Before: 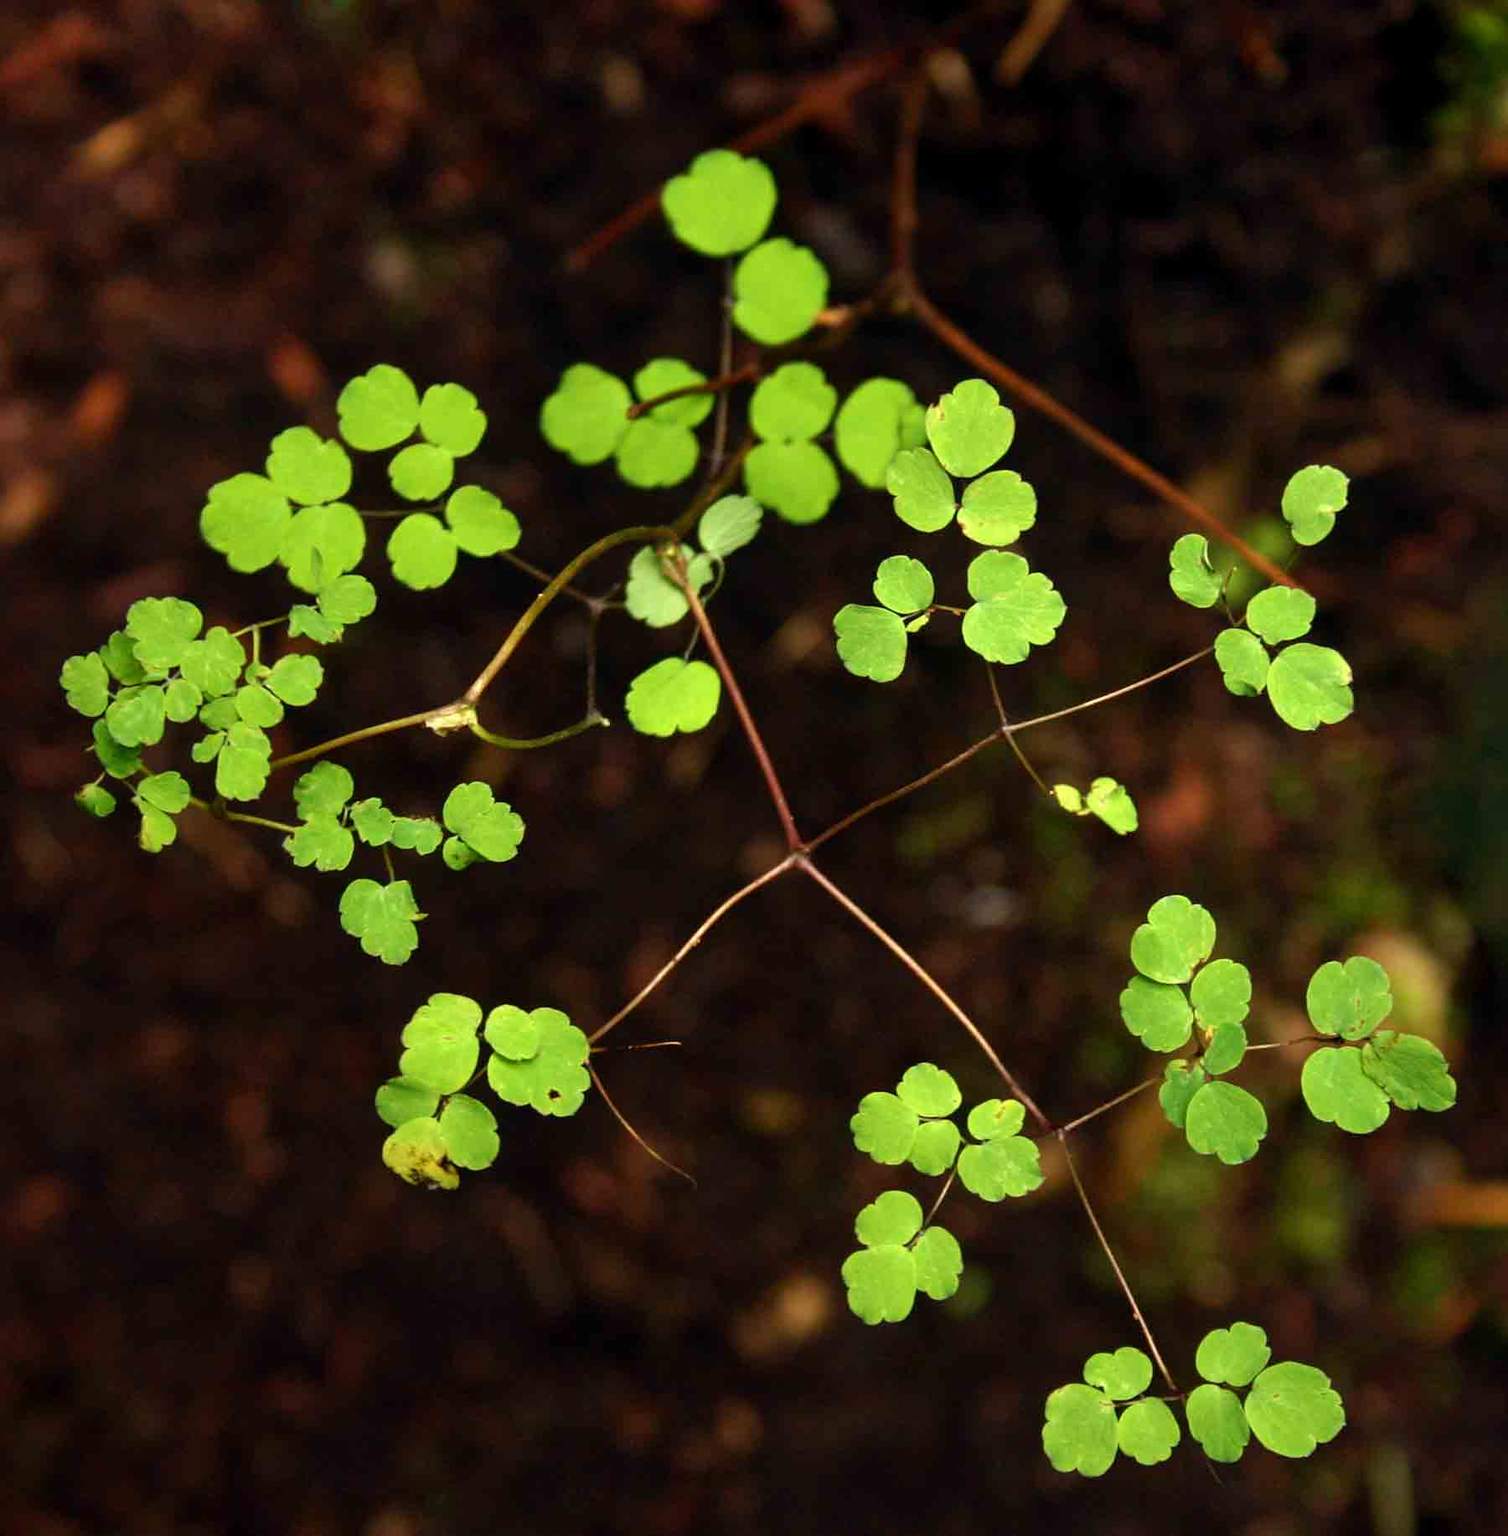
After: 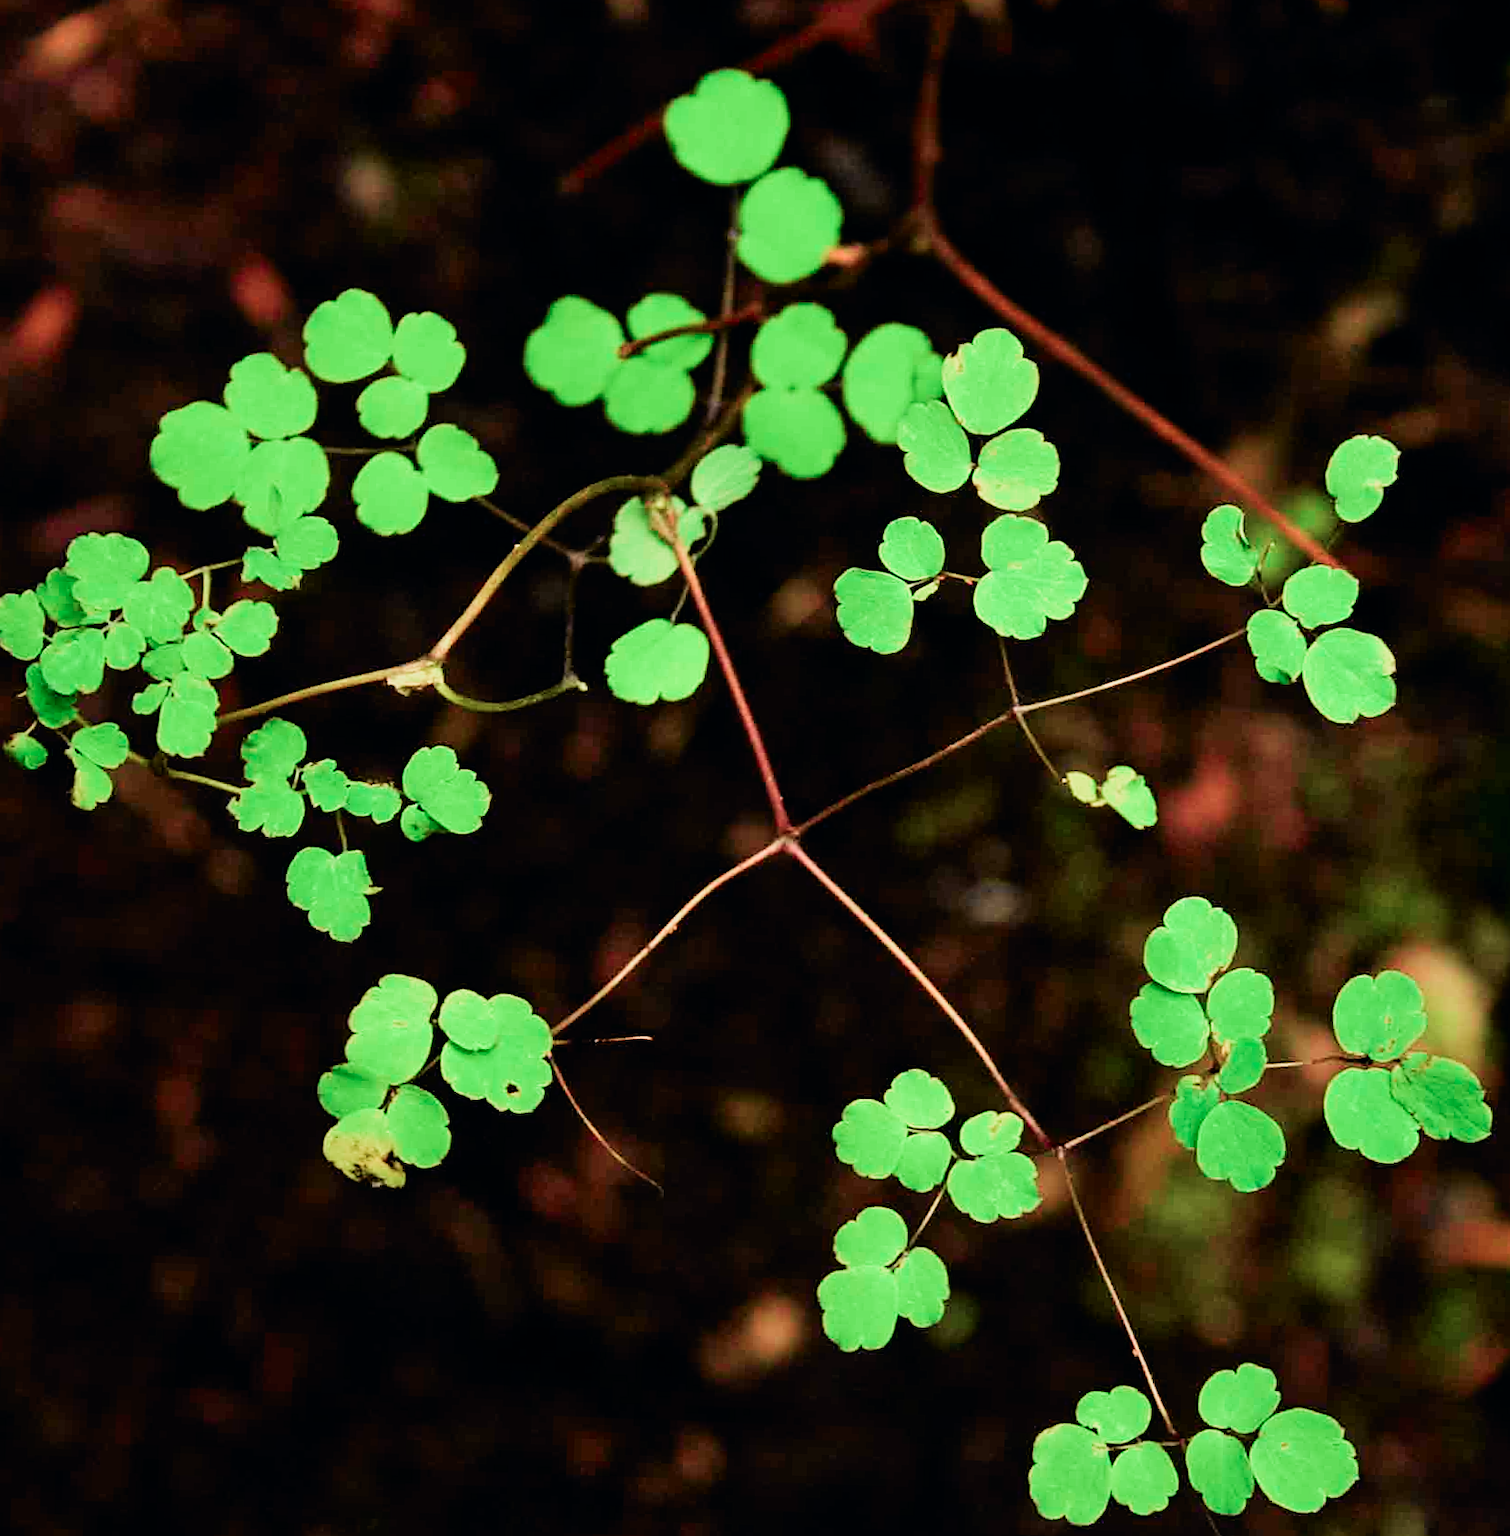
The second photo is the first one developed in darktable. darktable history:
filmic rgb: black relative exposure -7.65 EV, white relative exposure 4.56 EV, threshold 2.96 EV, hardness 3.61, color science v5 (2021), contrast in shadows safe, contrast in highlights safe, enable highlight reconstruction true
sharpen: on, module defaults
crop and rotate: angle -2.09°, left 3.074%, top 3.986%, right 1.381%, bottom 0.659%
tone curve: curves: ch0 [(0, 0) (0.051, 0.027) (0.096, 0.071) (0.219, 0.248) (0.428, 0.52) (0.596, 0.713) (0.727, 0.823) (0.859, 0.924) (1, 1)]; ch1 [(0, 0) (0.1, 0.038) (0.318, 0.221) (0.413, 0.325) (0.443, 0.412) (0.483, 0.474) (0.503, 0.501) (0.516, 0.515) (0.548, 0.575) (0.561, 0.596) (0.594, 0.647) (0.666, 0.701) (1, 1)]; ch2 [(0, 0) (0.453, 0.435) (0.479, 0.476) (0.504, 0.5) (0.52, 0.526) (0.557, 0.585) (0.583, 0.608) (0.824, 0.815) (1, 1)], color space Lab, independent channels, preserve colors none
